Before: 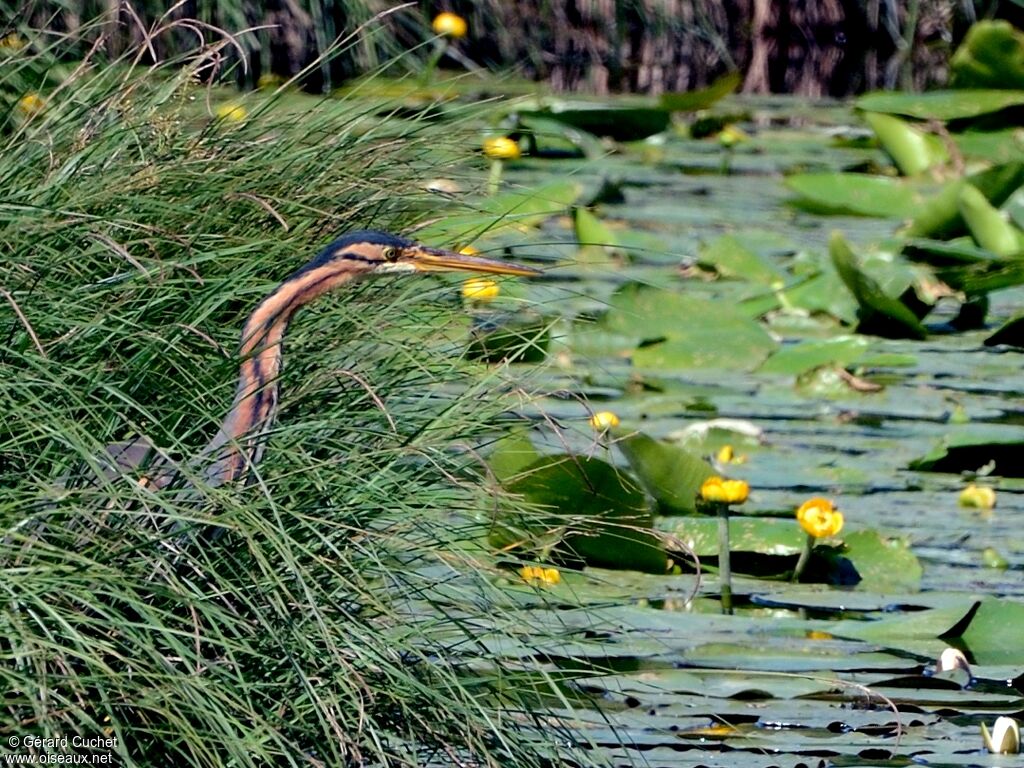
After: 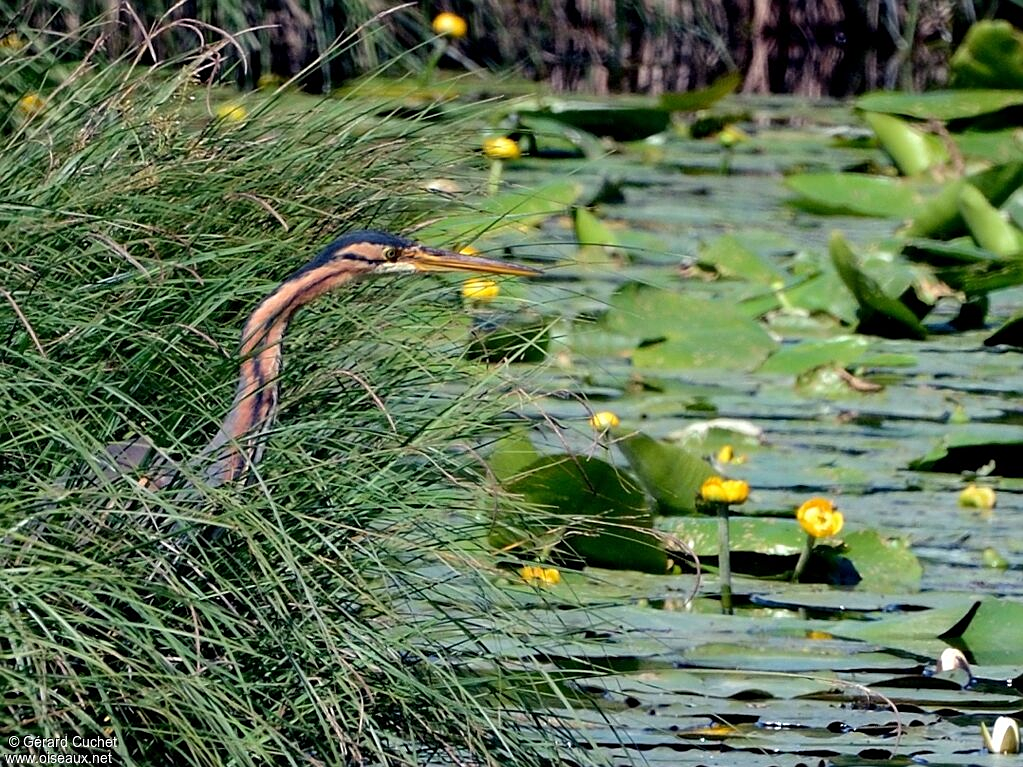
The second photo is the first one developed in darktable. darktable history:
exposure: compensate exposure bias true, compensate highlight preservation false
sharpen: radius 1.272, amount 0.305, threshold 0
